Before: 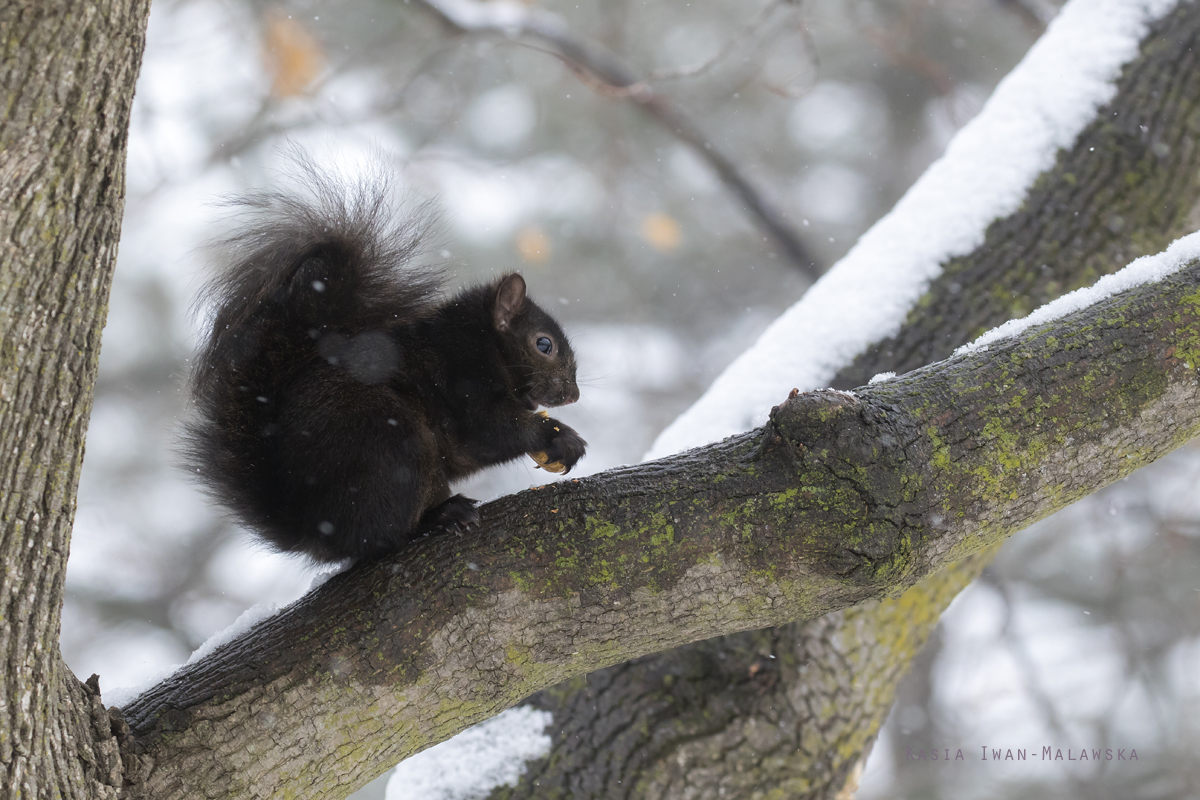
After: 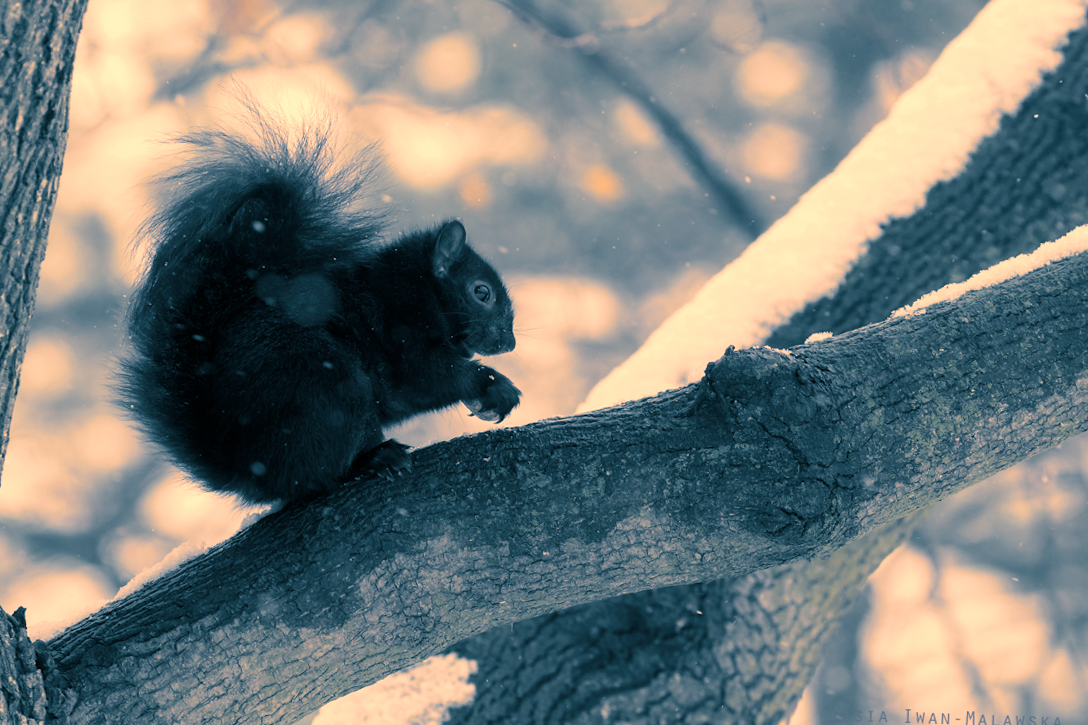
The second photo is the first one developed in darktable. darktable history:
color correction: highlights a* 17.94, highlights b* 35.39, shadows a* 1.48, shadows b* 6.42, saturation 1.01
crop and rotate: angle -1.96°, left 3.097%, top 4.154%, right 1.586%, bottom 0.529%
split-toning: shadows › hue 212.4°, balance -70
